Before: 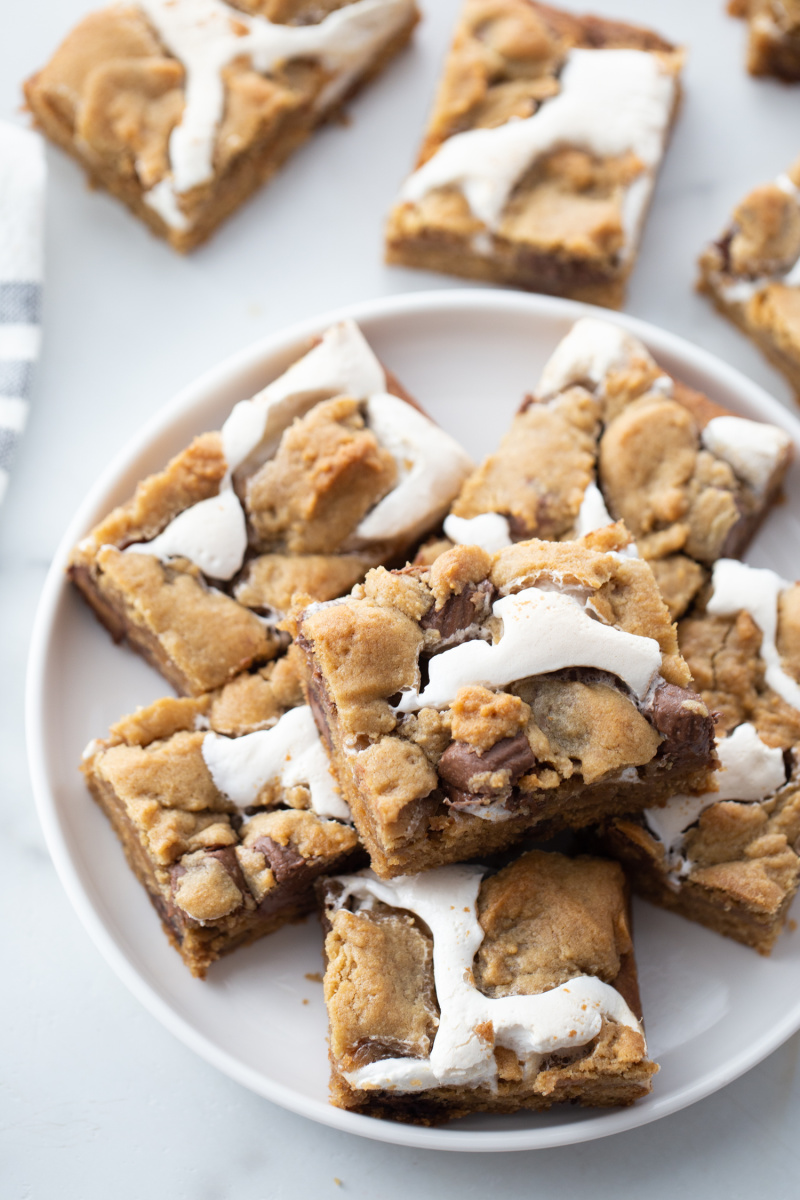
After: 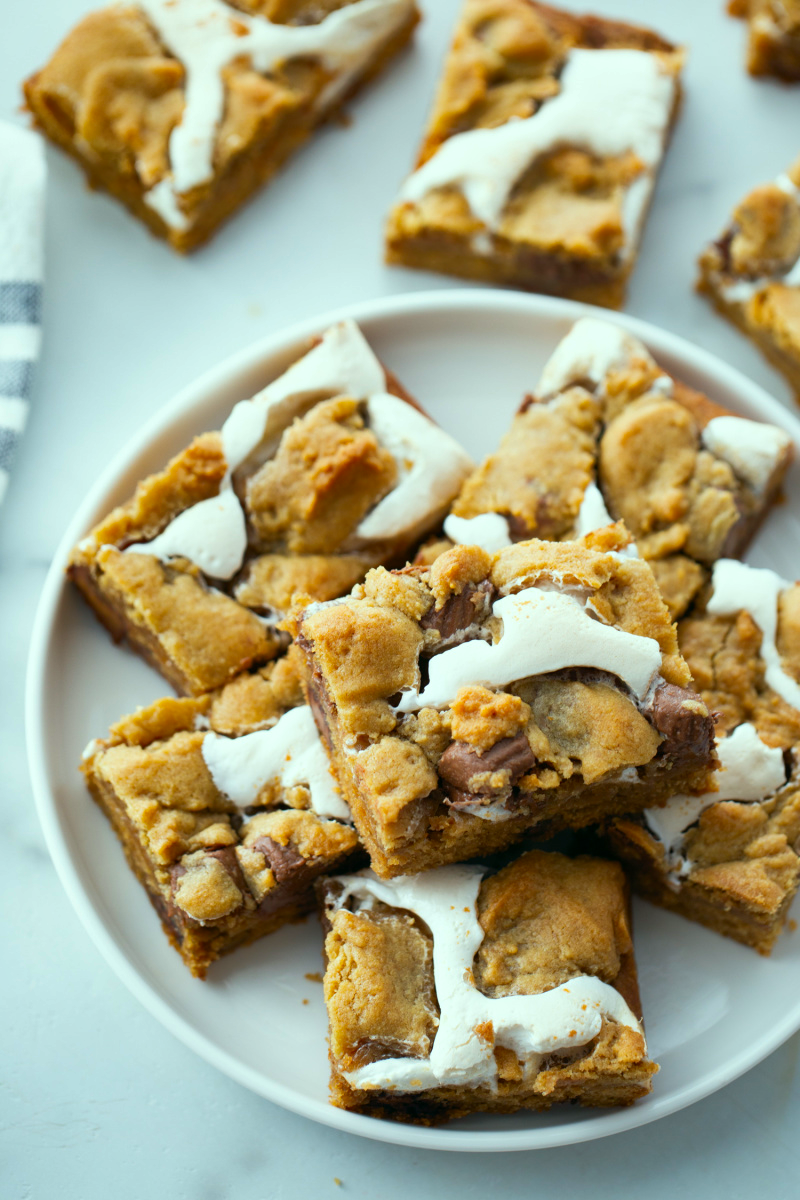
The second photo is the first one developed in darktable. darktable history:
color correction: highlights a* -7.33, highlights b* 1.26, shadows a* -3.55, saturation 1.4
shadows and highlights: soften with gaussian
